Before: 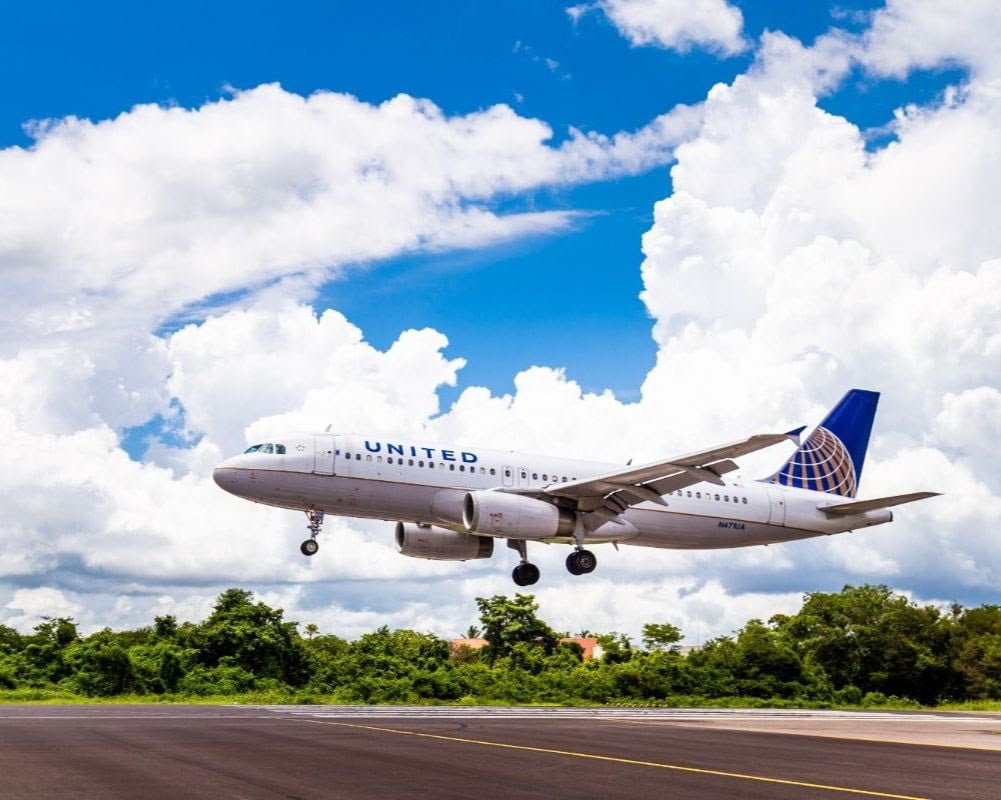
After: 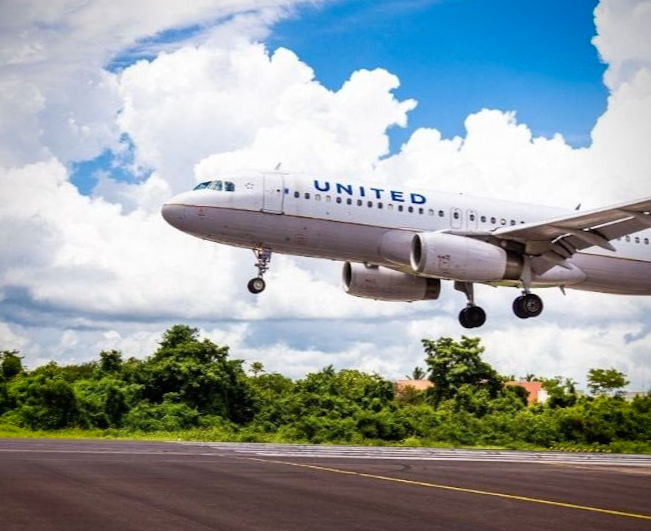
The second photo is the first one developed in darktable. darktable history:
crop and rotate: angle -1.19°, left 3.926%, top 31.892%, right 29.318%
vignetting: saturation 0.366
